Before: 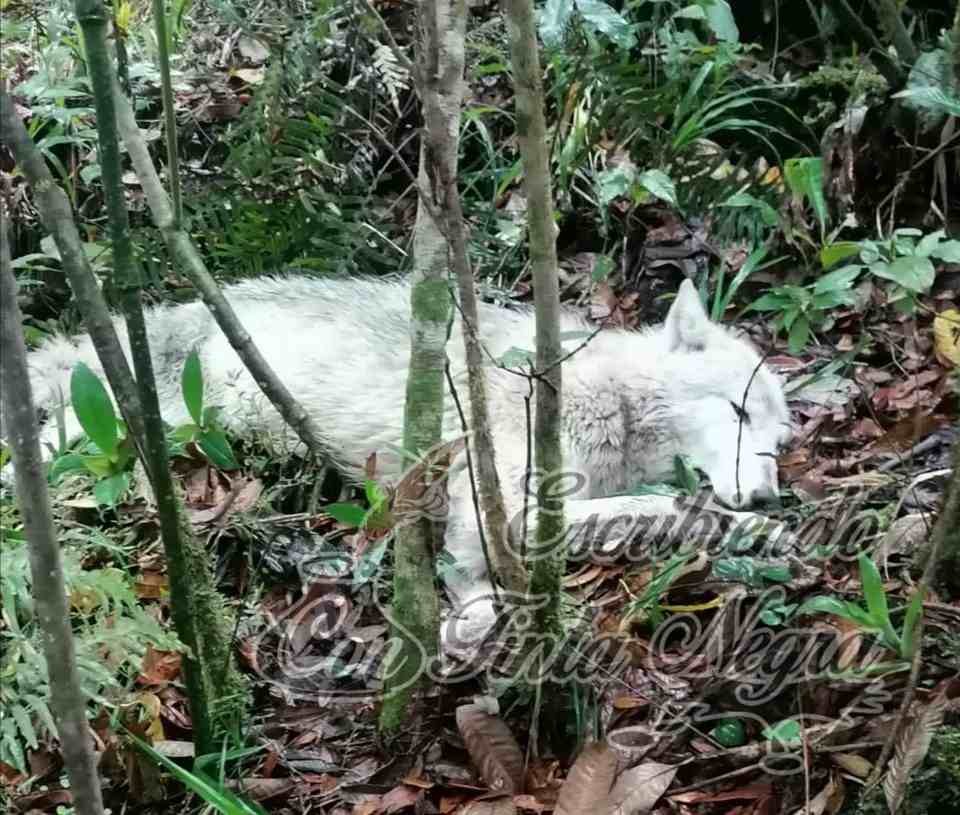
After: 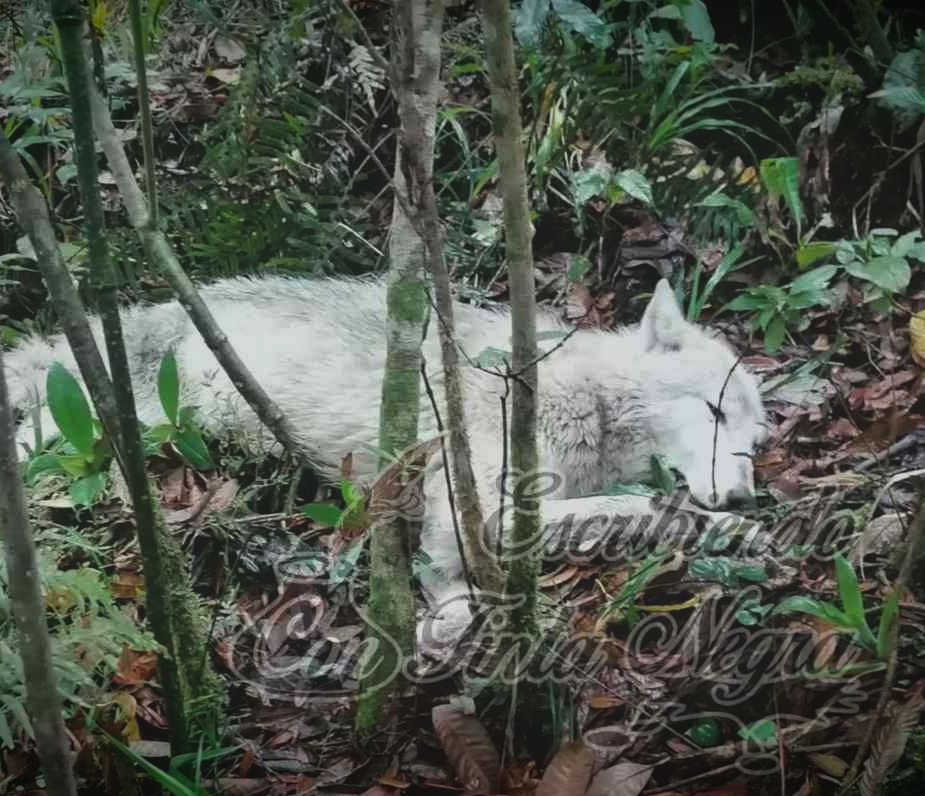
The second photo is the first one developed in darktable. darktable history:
exposure: black level correction -0.015, exposure -0.5 EV, compensate highlight preservation false
vignetting: fall-off start 98.29%, fall-off radius 100%, brightness -1, saturation 0.5, width/height ratio 1.428
crop and rotate: left 2.536%, right 1.107%, bottom 2.246%
